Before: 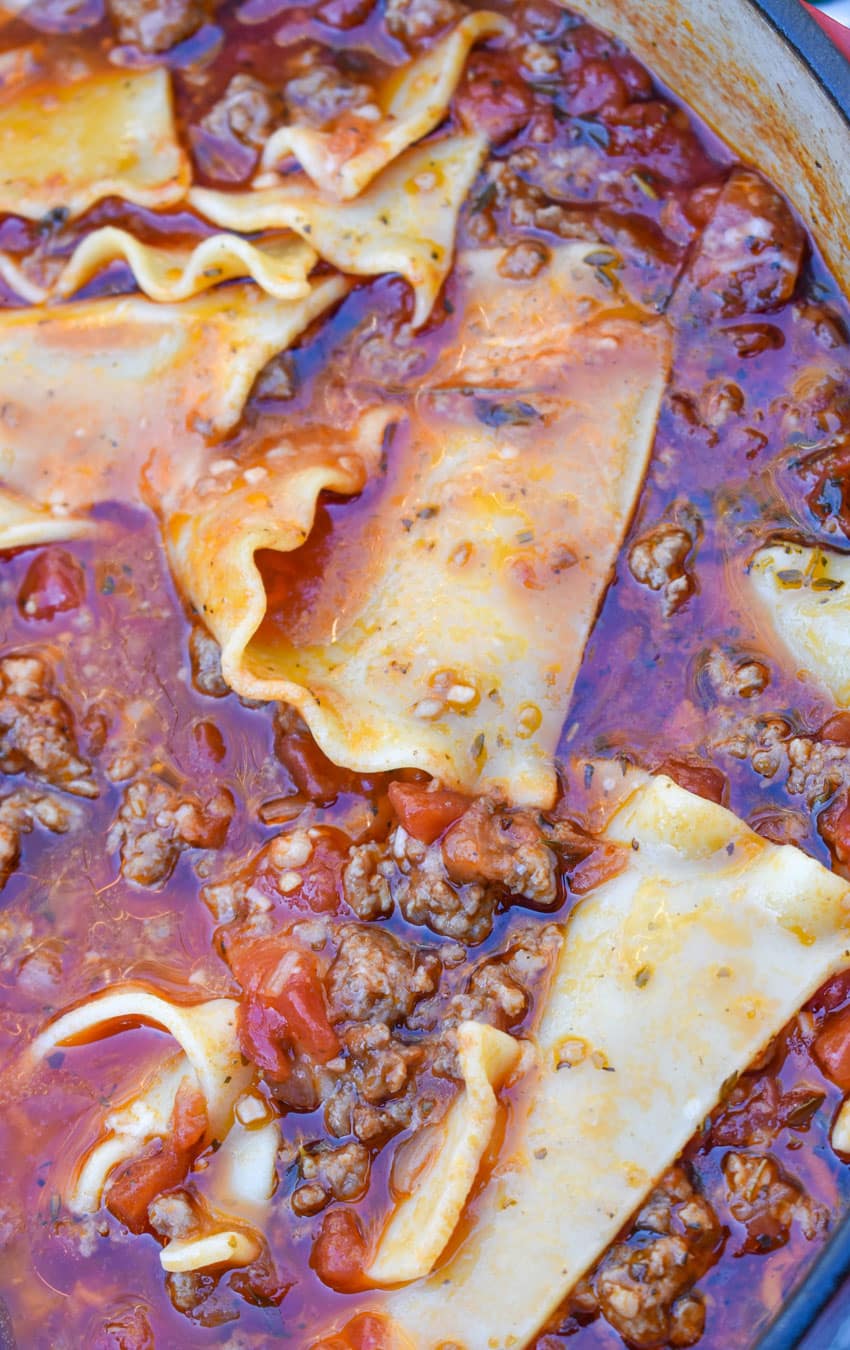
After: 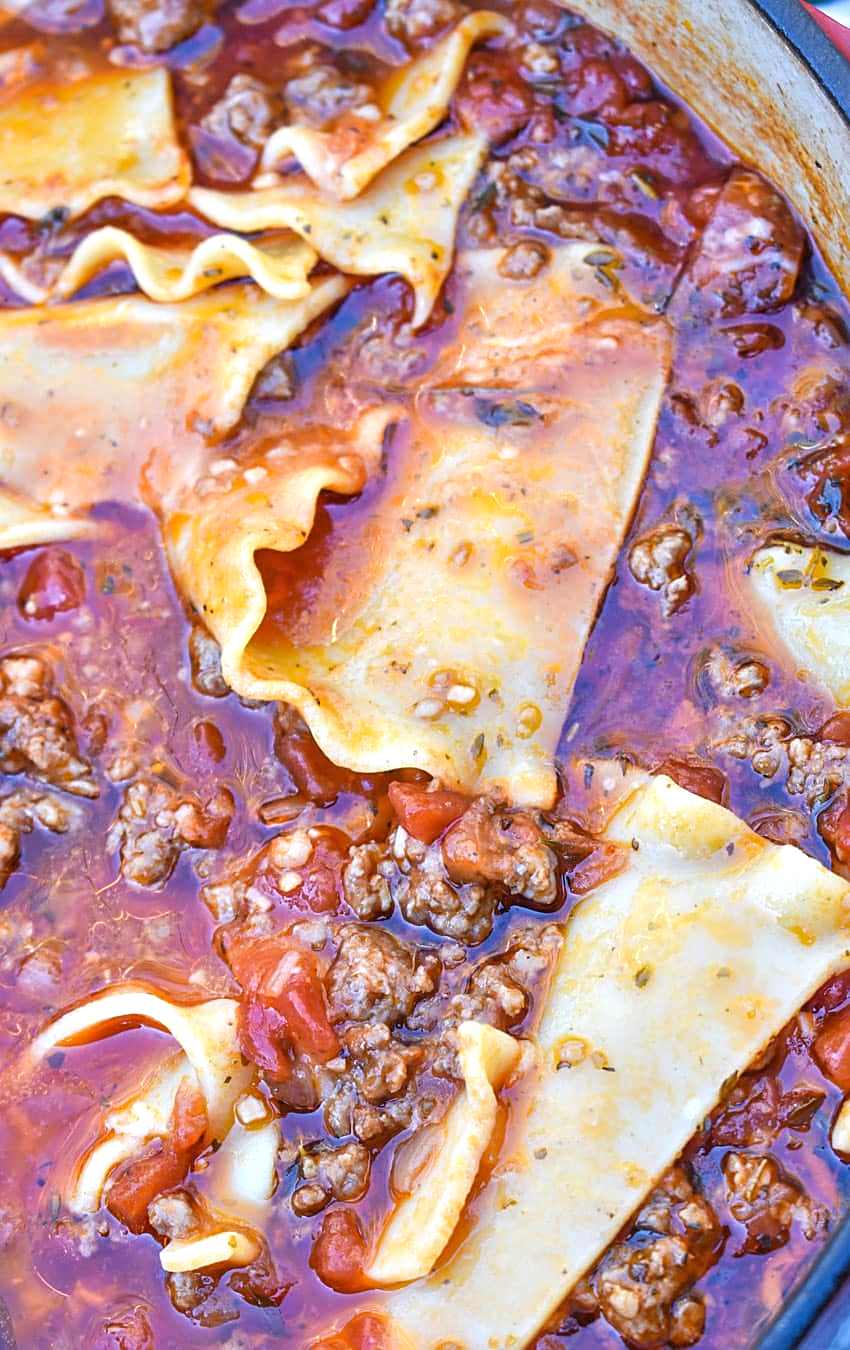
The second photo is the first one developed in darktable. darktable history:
tone equalizer: -8 EV 1.03 EV, -7 EV 1.04 EV, -6 EV 0.972 EV, -5 EV 0.995 EV, -4 EV 1.03 EV, -3 EV 0.731 EV, -2 EV 0.483 EV, -1 EV 0.235 EV
levels: levels [0.062, 0.494, 0.925]
sharpen: on, module defaults
